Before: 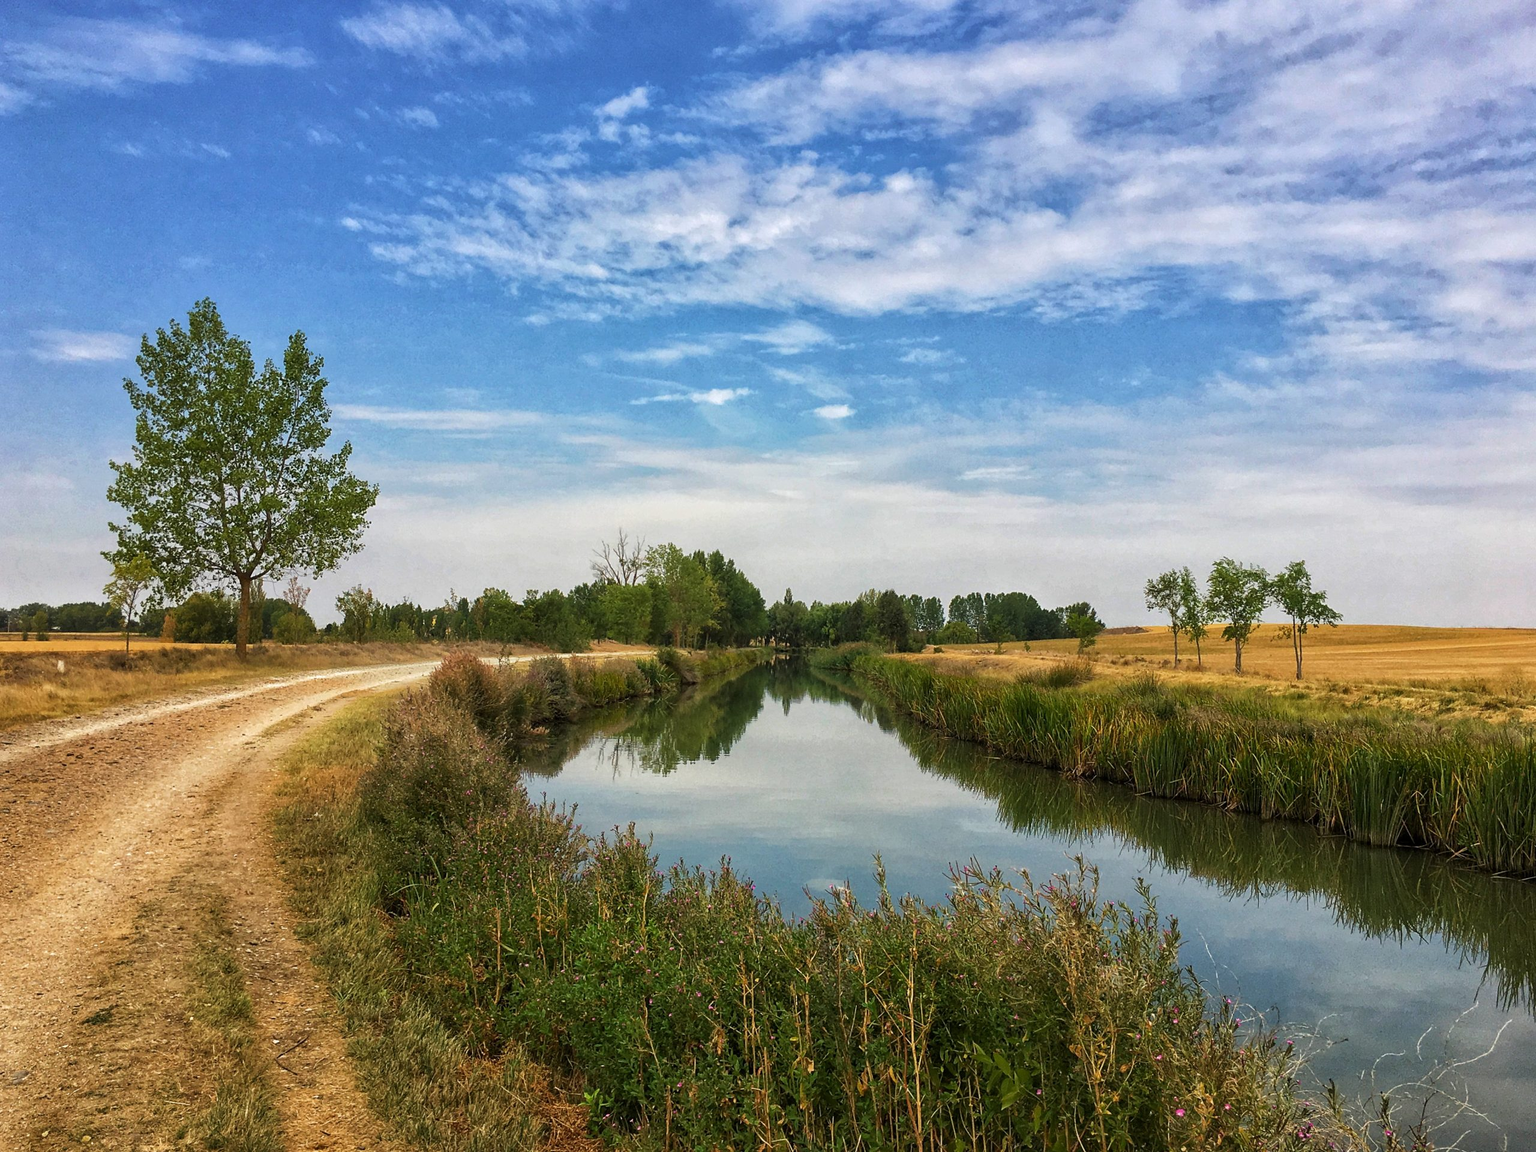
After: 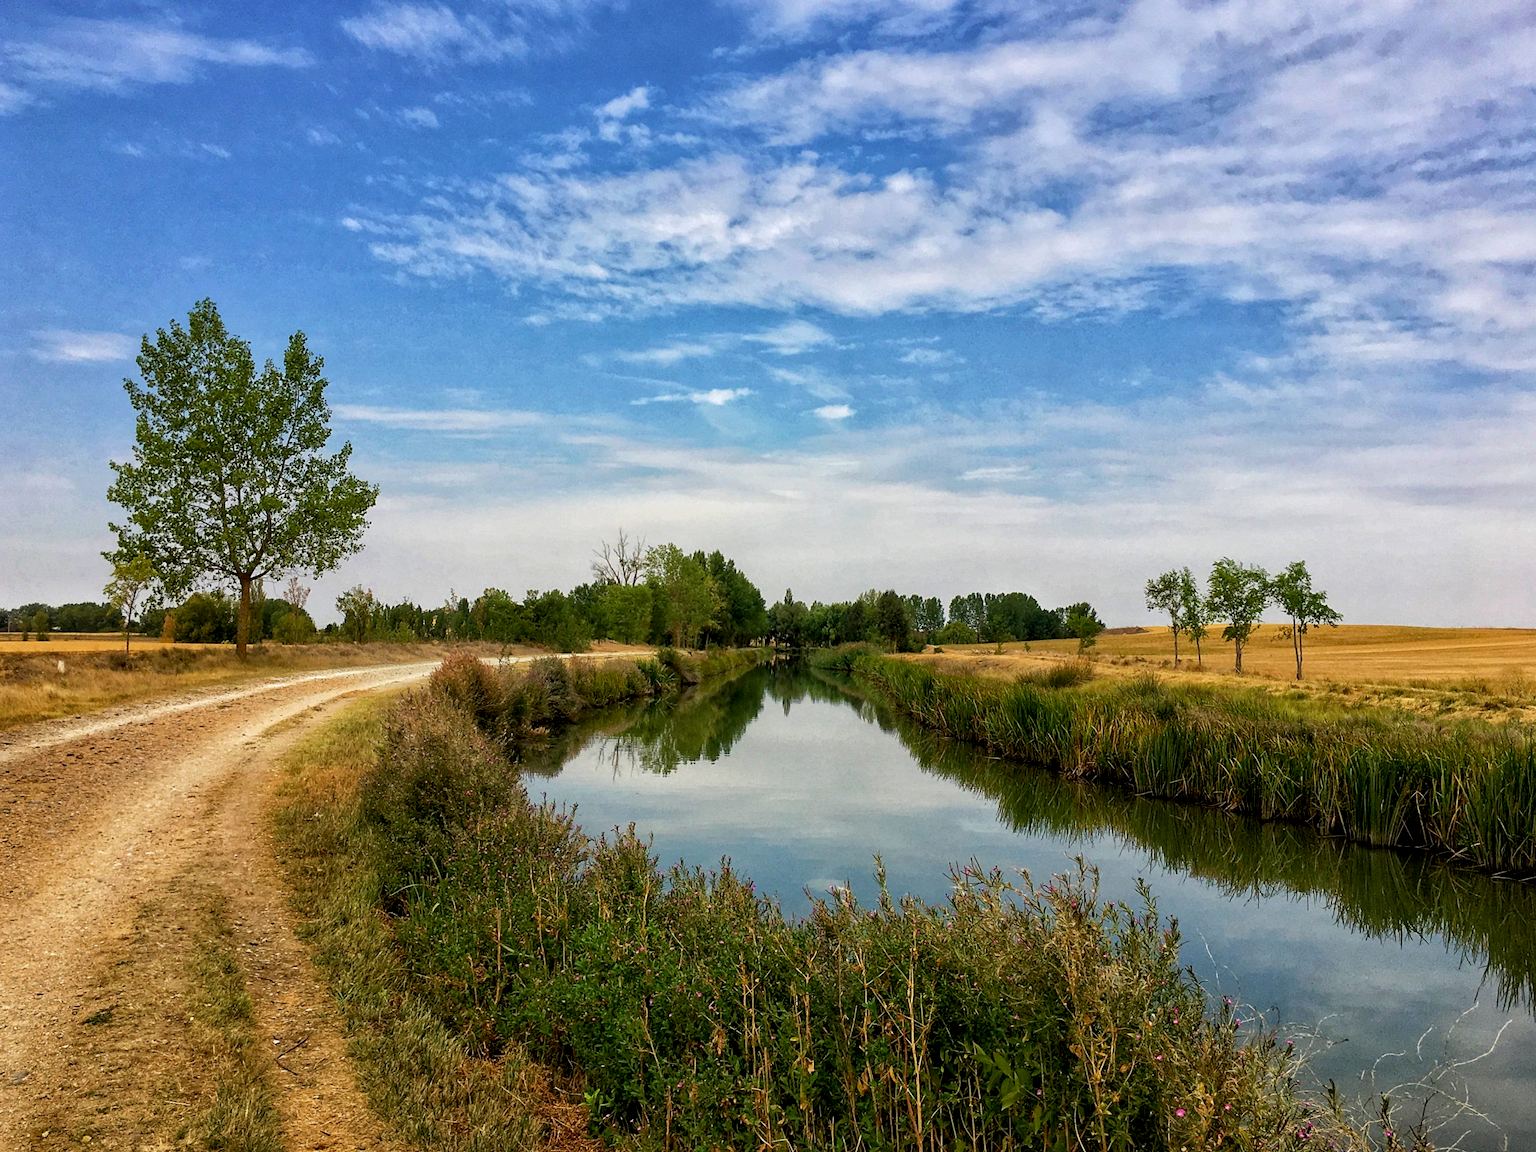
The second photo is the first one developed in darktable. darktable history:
exposure: black level correction 0.011, compensate exposure bias true, compensate highlight preservation false
